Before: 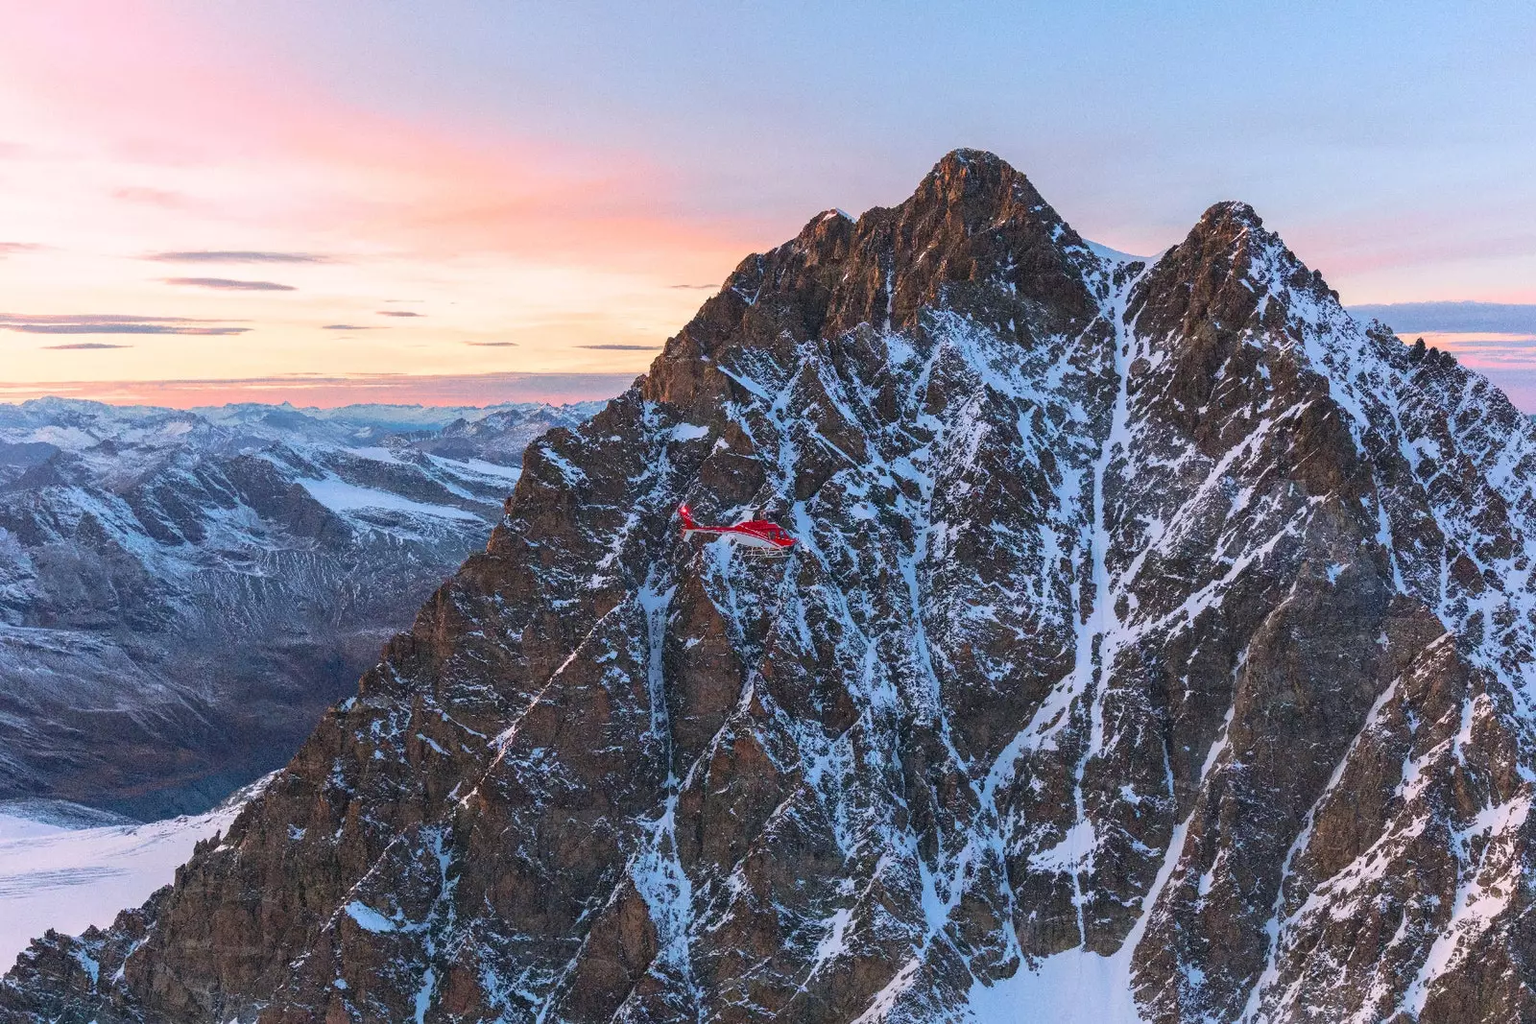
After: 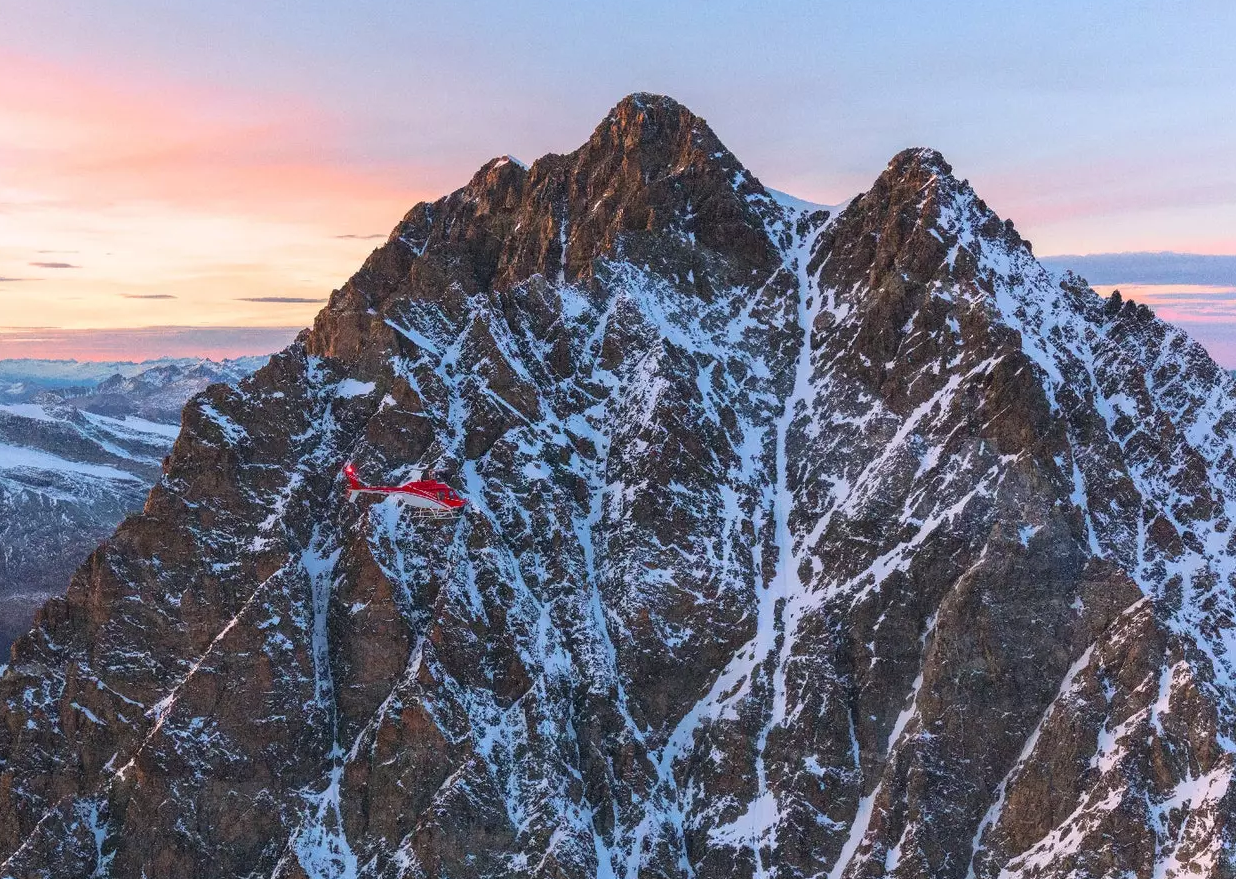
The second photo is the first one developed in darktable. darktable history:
crop: left 22.714%, top 5.853%, bottom 11.763%
